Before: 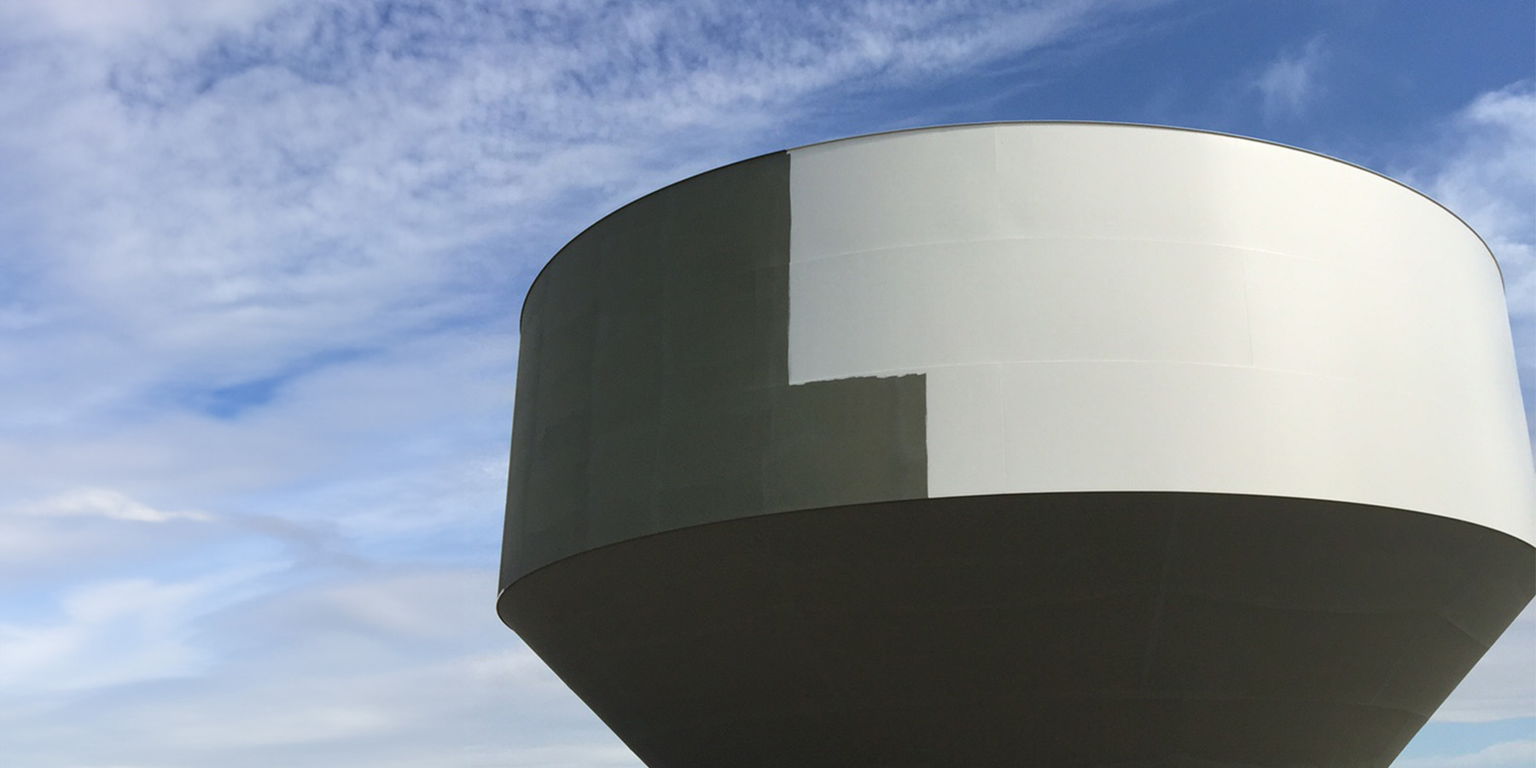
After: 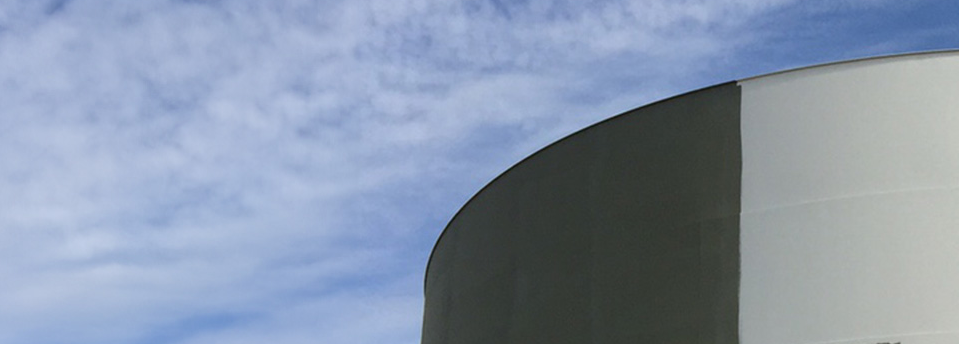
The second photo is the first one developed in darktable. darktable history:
crop: left 10.295%, top 10.574%, right 36.408%, bottom 51.136%
